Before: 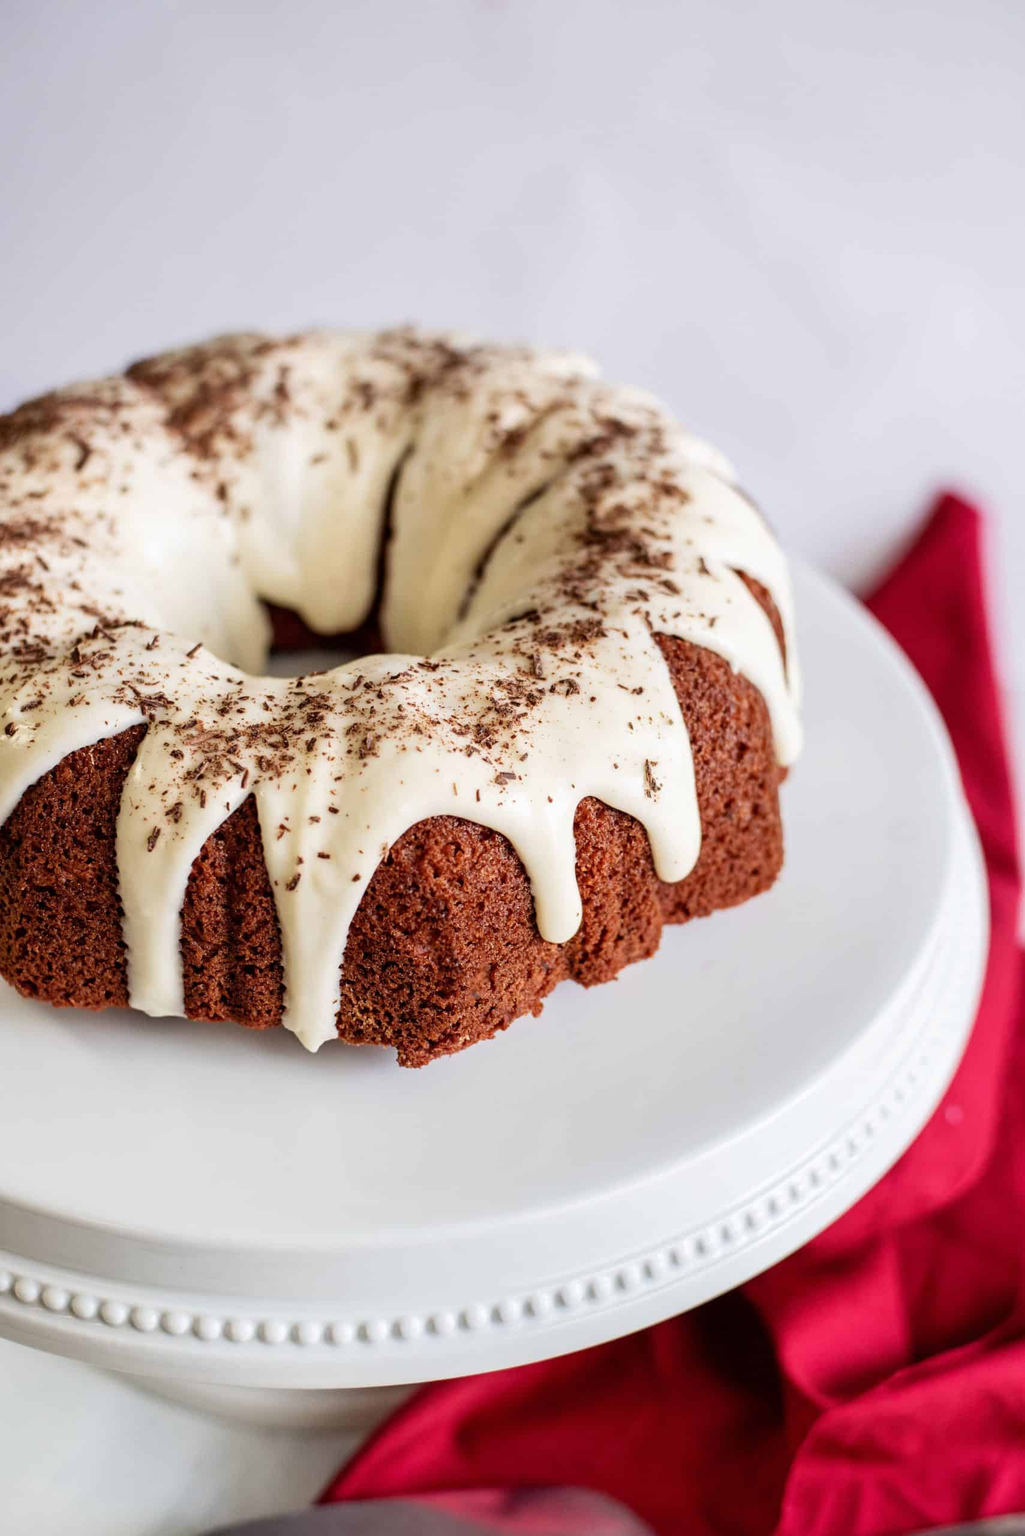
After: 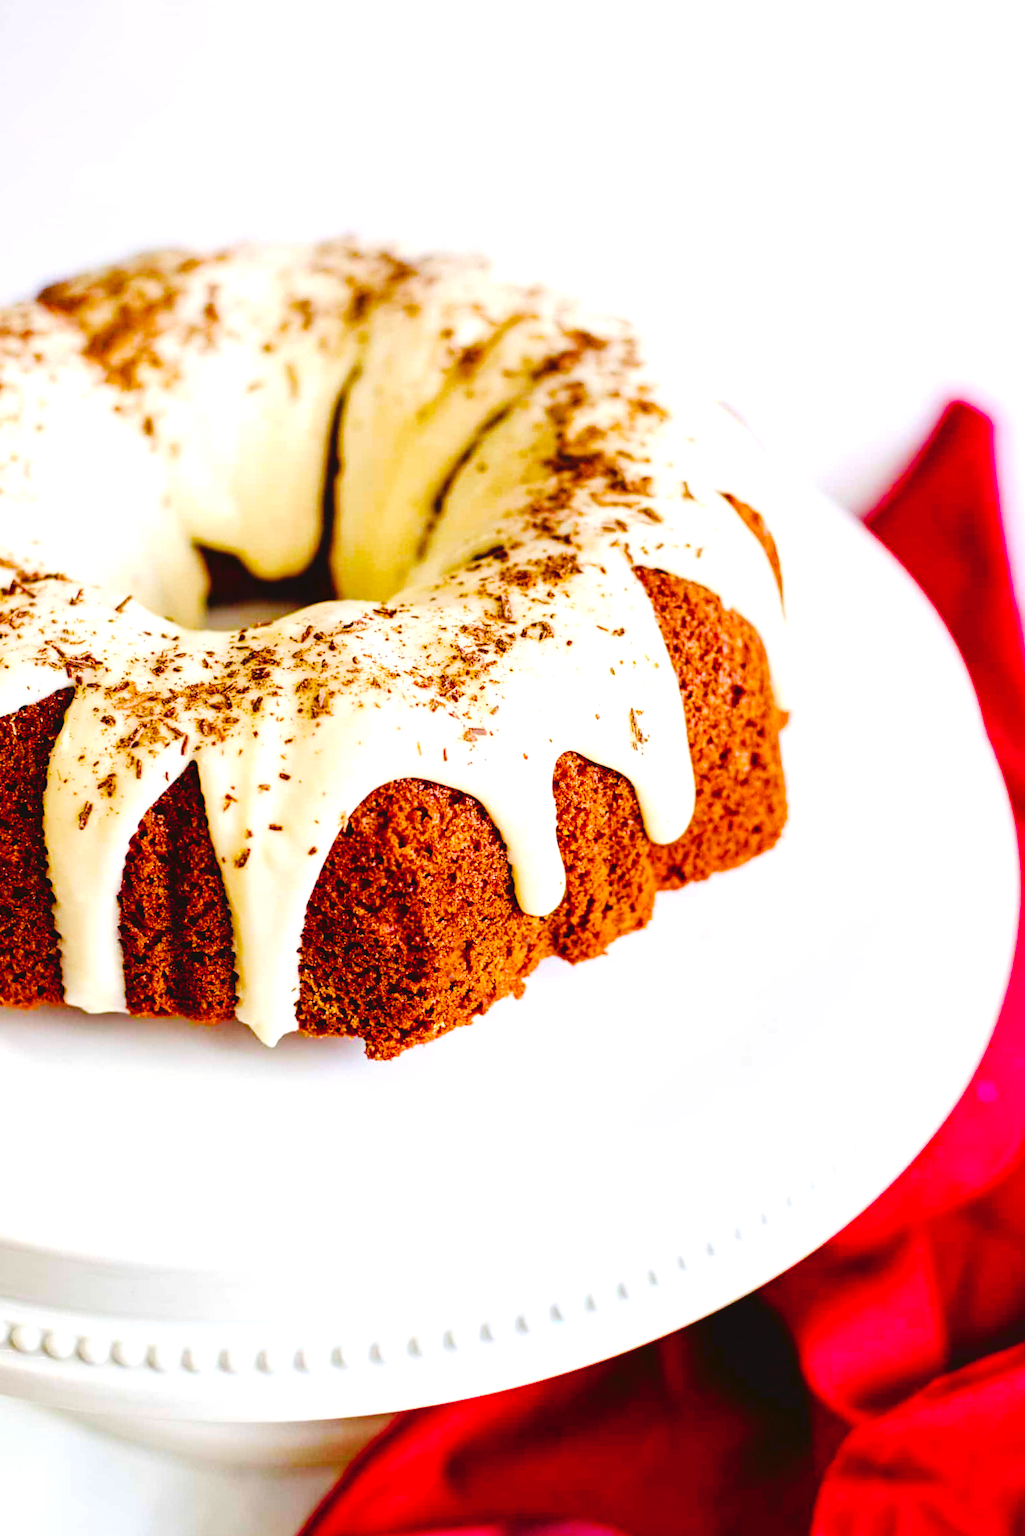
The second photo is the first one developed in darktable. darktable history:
crop and rotate: angle 1.96°, left 5.673%, top 5.673%
color balance rgb: linear chroma grading › global chroma 25%, perceptual saturation grading › global saturation 45%, perceptual saturation grading › highlights -50%, perceptual saturation grading › shadows 30%, perceptual brilliance grading › global brilliance 18%, global vibrance 40%
tone curve: curves: ch0 [(0, 0) (0.003, 0.044) (0.011, 0.045) (0.025, 0.048) (0.044, 0.051) (0.069, 0.065) (0.1, 0.08) (0.136, 0.108) (0.177, 0.152) (0.224, 0.216) (0.277, 0.305) (0.335, 0.392) (0.399, 0.481) (0.468, 0.579) (0.543, 0.658) (0.623, 0.729) (0.709, 0.8) (0.801, 0.867) (0.898, 0.93) (1, 1)], preserve colors none
contrast equalizer: octaves 7, y [[0.6 ×6], [0.55 ×6], [0 ×6], [0 ×6], [0 ×6]], mix -0.2
